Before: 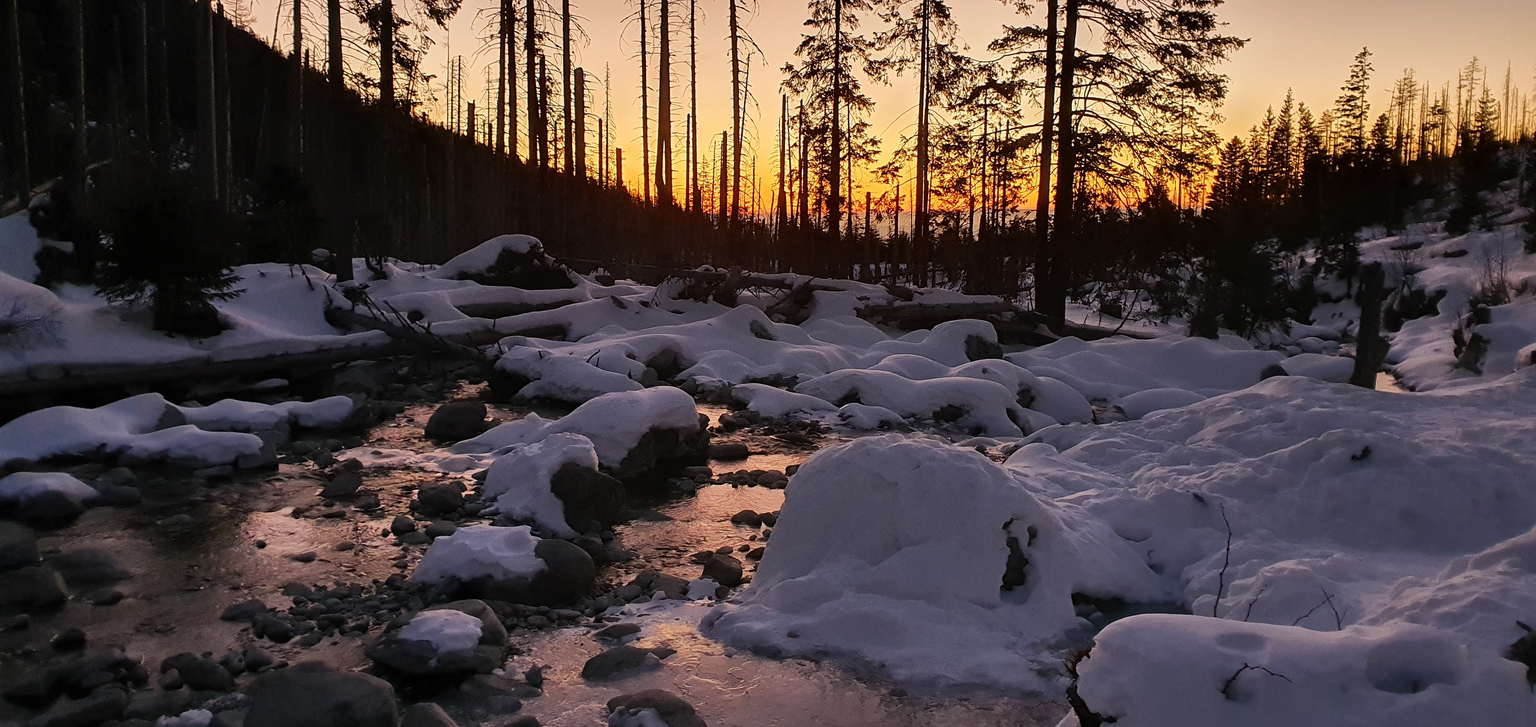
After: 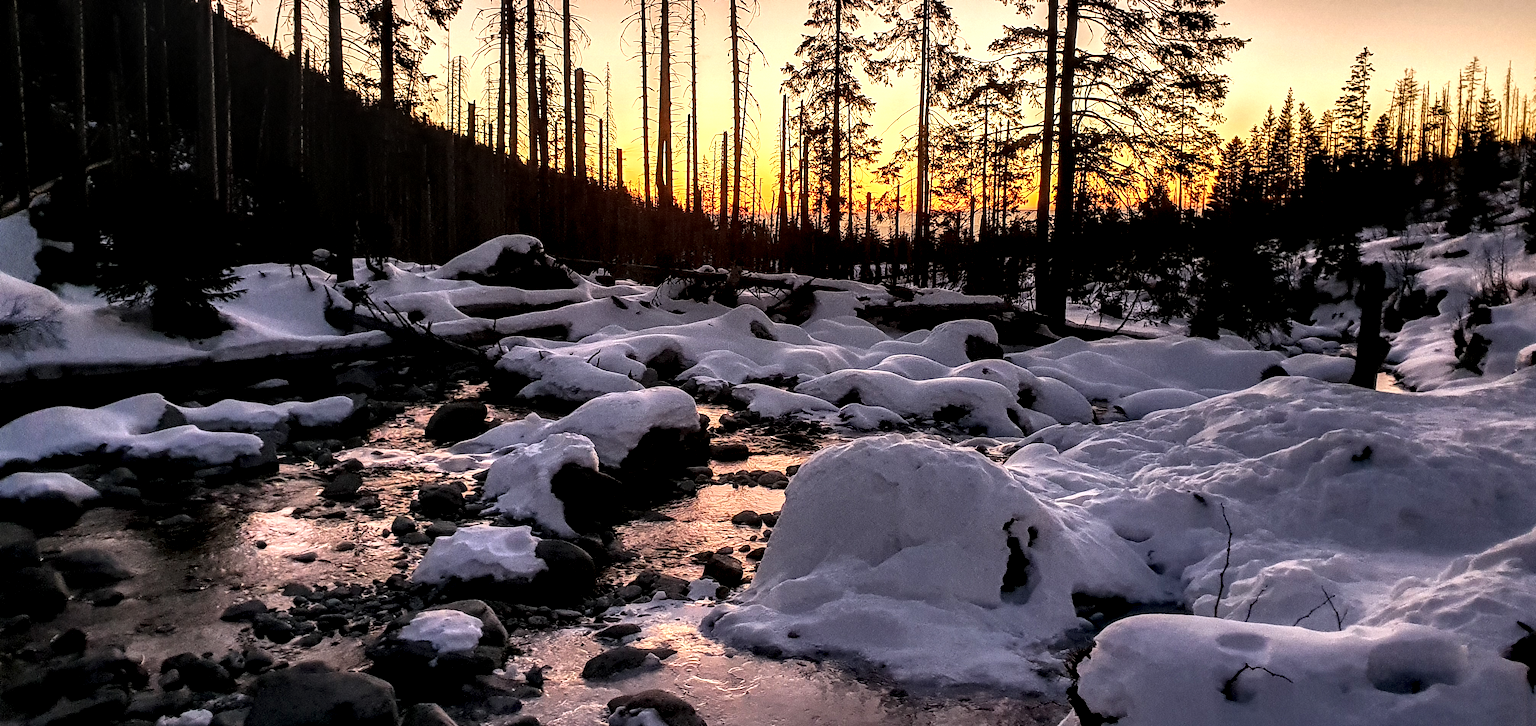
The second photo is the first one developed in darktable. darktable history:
local contrast: highlights 16%, detail 187%
tone equalizer: -8 EV -0.772 EV, -7 EV -0.691 EV, -6 EV -0.572 EV, -5 EV -0.375 EV, -3 EV 0.401 EV, -2 EV 0.6 EV, -1 EV 0.693 EV, +0 EV 0.732 EV
